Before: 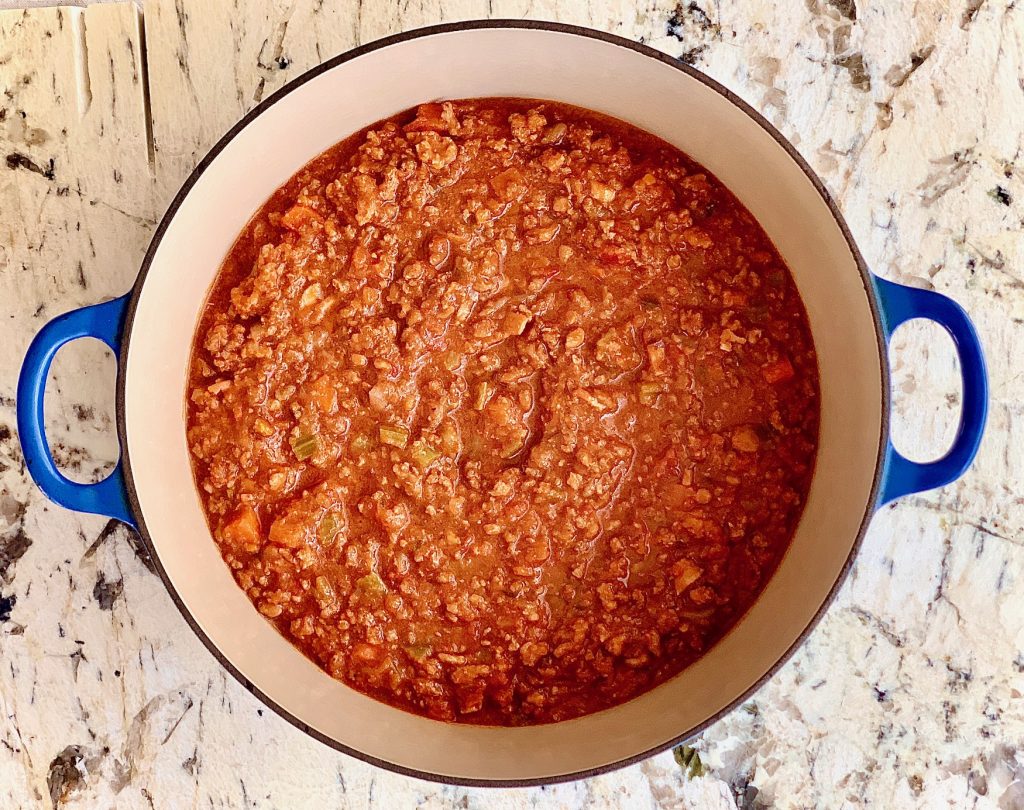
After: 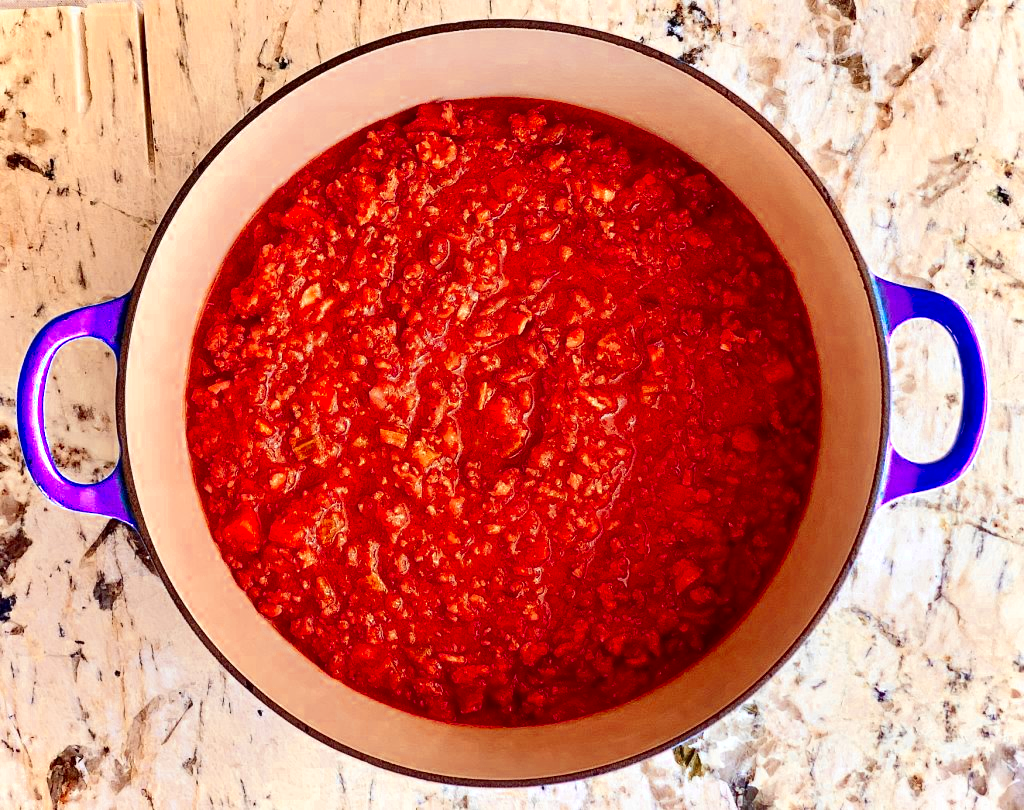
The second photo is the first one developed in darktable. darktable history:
local contrast: highlights 100%, shadows 99%, detail 120%, midtone range 0.2
contrast brightness saturation: contrast 0.227, brightness 0.101, saturation 0.291
color zones: curves: ch0 [(0, 0.363) (0.128, 0.373) (0.25, 0.5) (0.402, 0.407) (0.521, 0.525) (0.63, 0.559) (0.729, 0.662) (0.867, 0.471)]; ch1 [(0, 0.515) (0.136, 0.618) (0.25, 0.5) (0.378, 0) (0.516, 0) (0.622, 0.593) (0.737, 0.819) (0.87, 0.593)]; ch2 [(0, 0.529) (0.128, 0.471) (0.282, 0.451) (0.386, 0.662) (0.516, 0.525) (0.633, 0.554) (0.75, 0.62) (0.875, 0.441)], mix 26.52%
